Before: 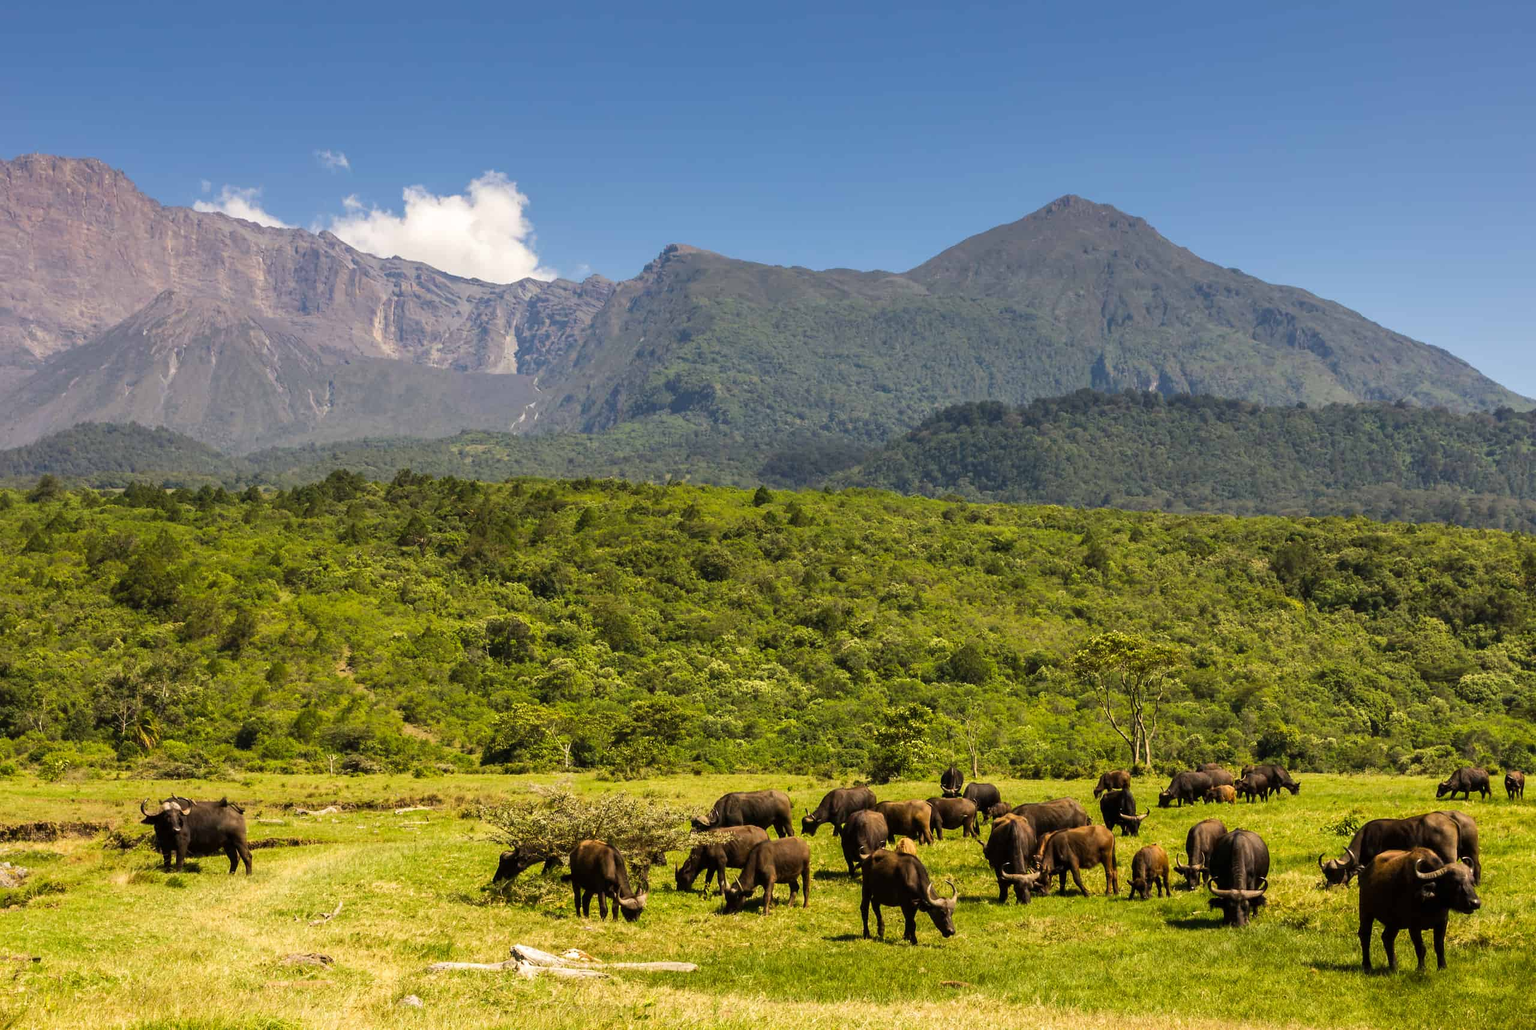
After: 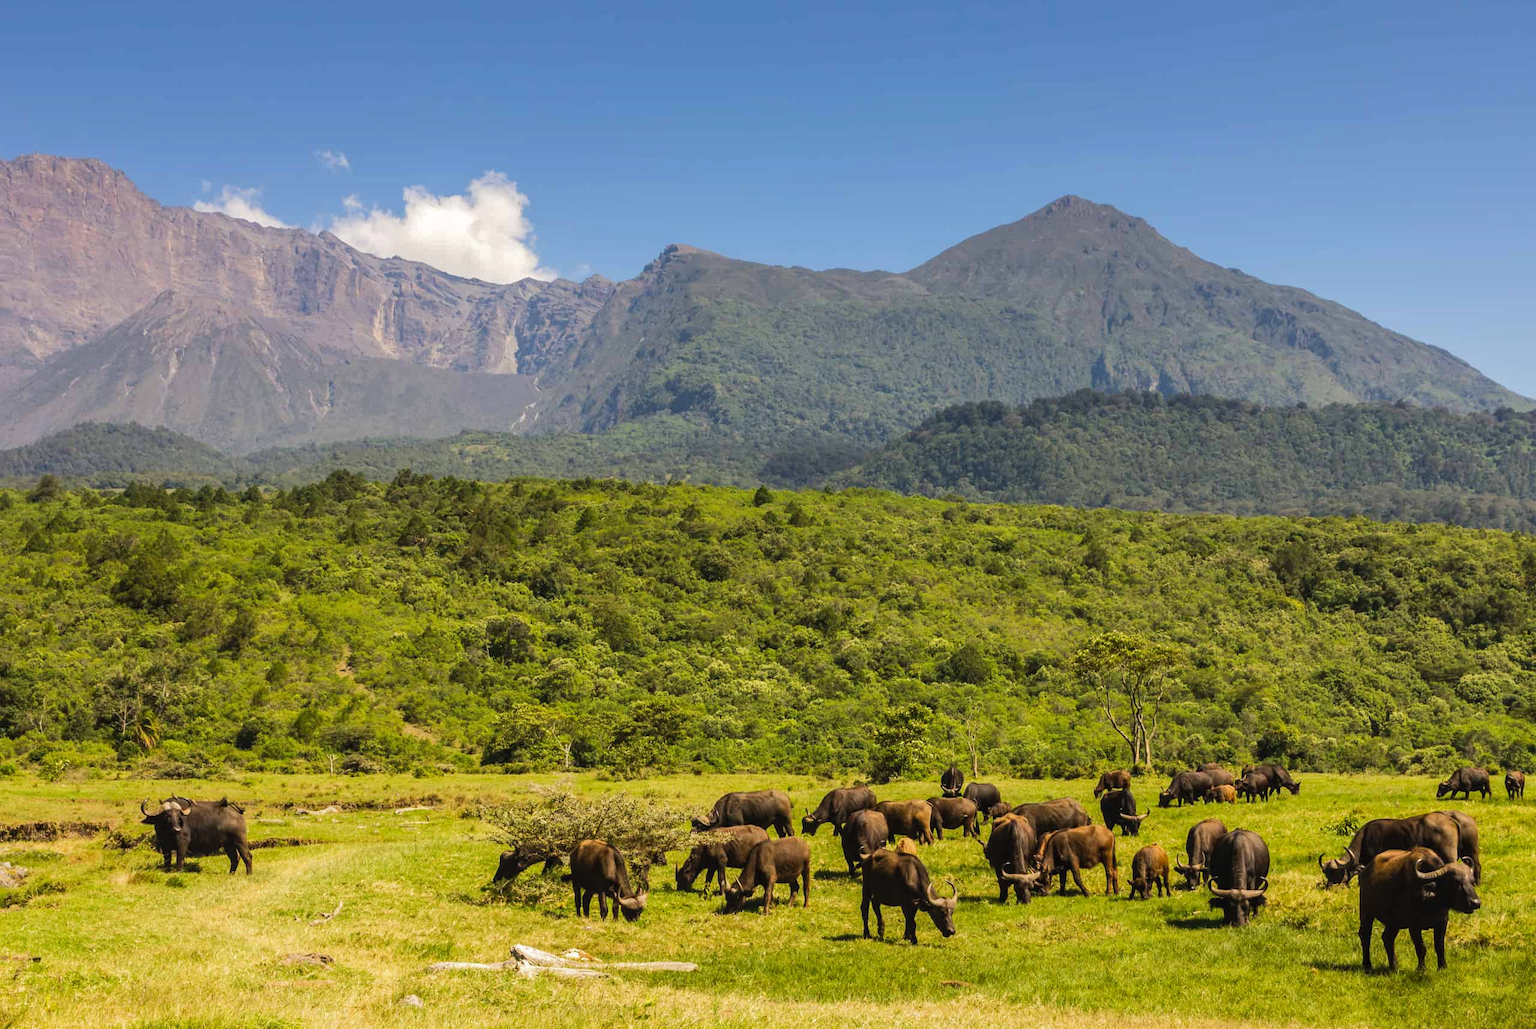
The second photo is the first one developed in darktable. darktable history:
base curve: curves: ch0 [(0, 0) (0.235, 0.266) (0.503, 0.496) (0.786, 0.72) (1, 1)]
local contrast: detail 109%
